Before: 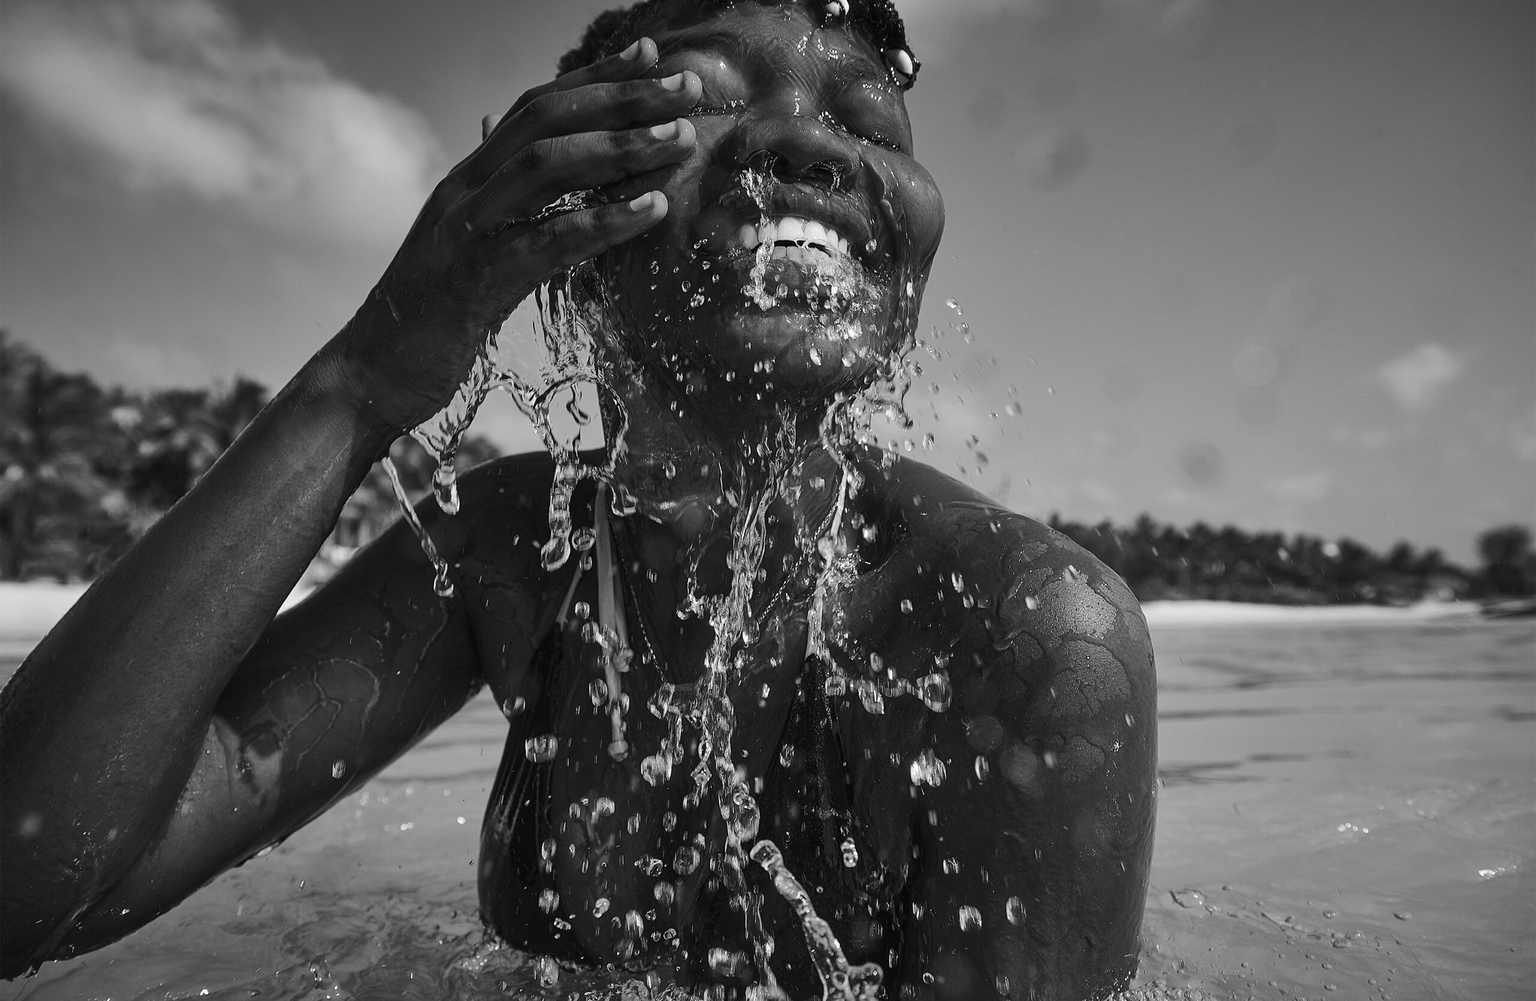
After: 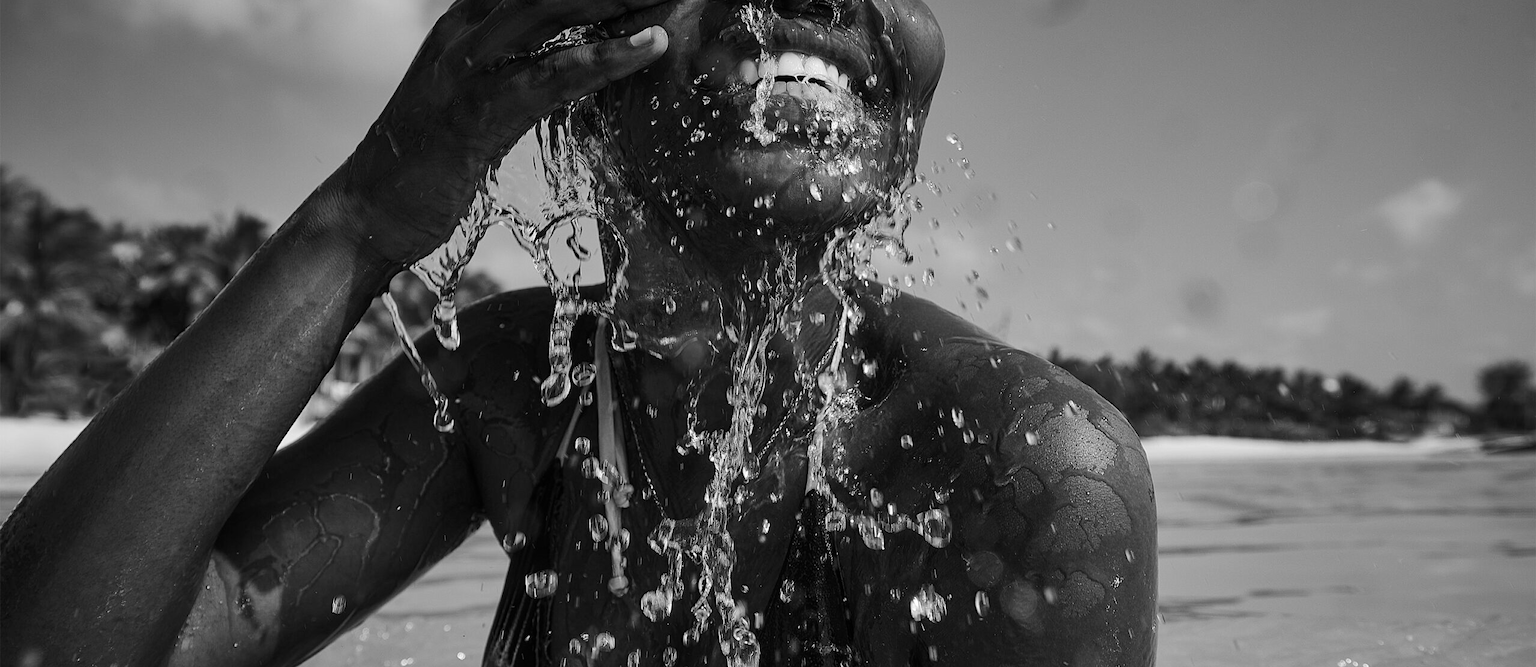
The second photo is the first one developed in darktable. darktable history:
crop: top 16.519%, bottom 16.761%
